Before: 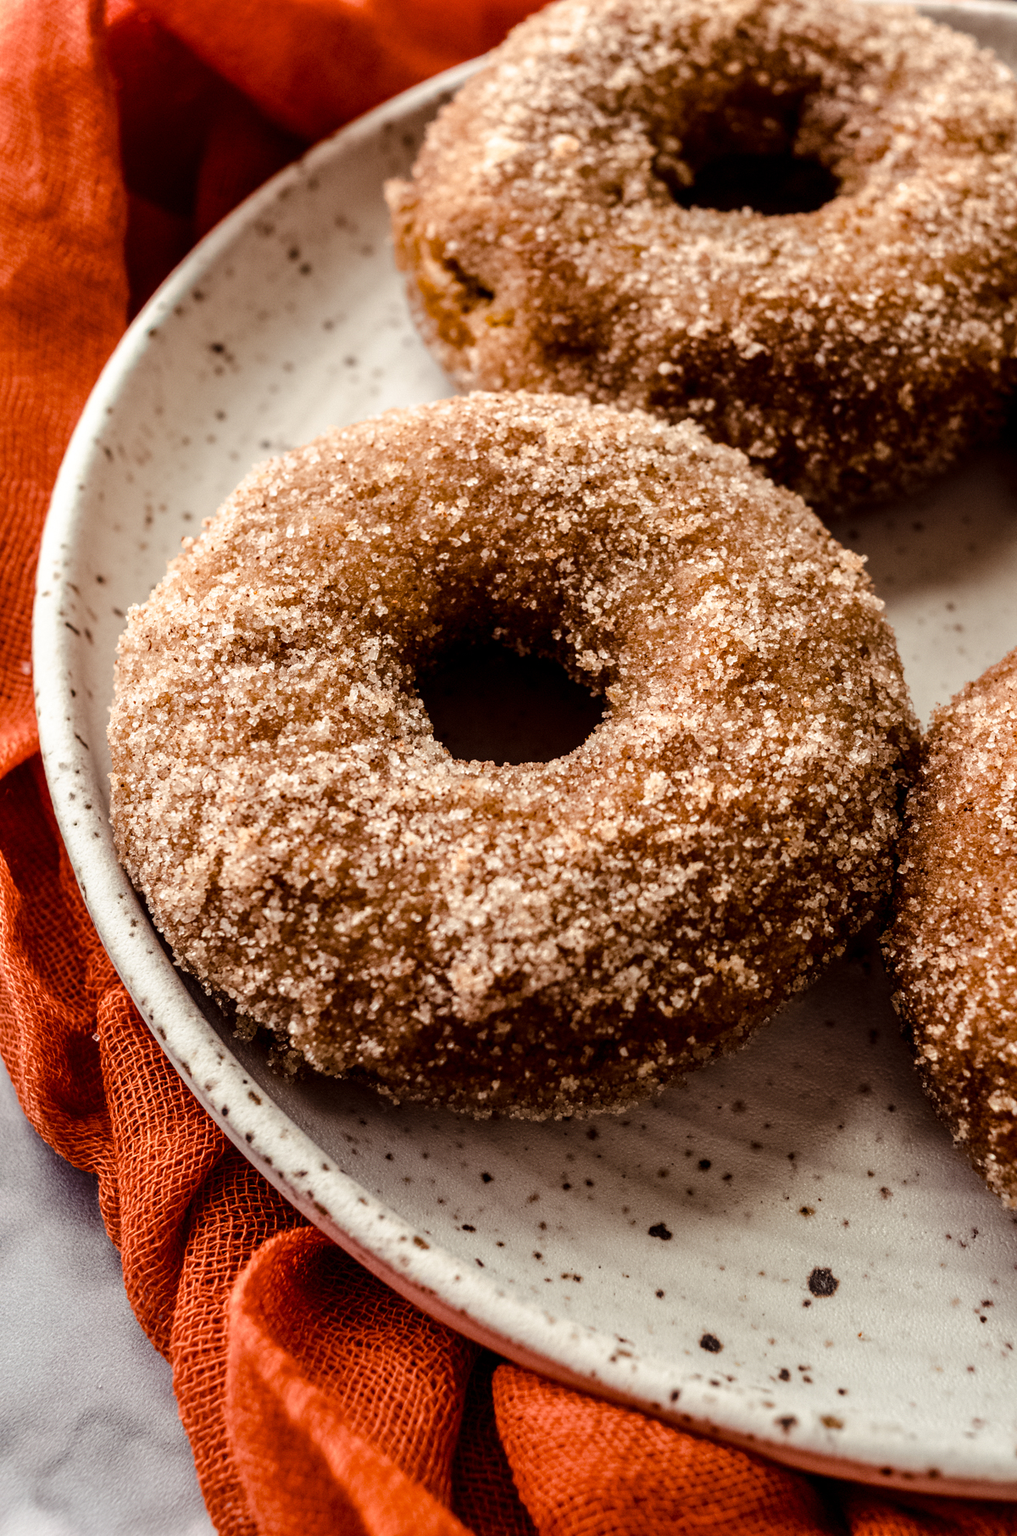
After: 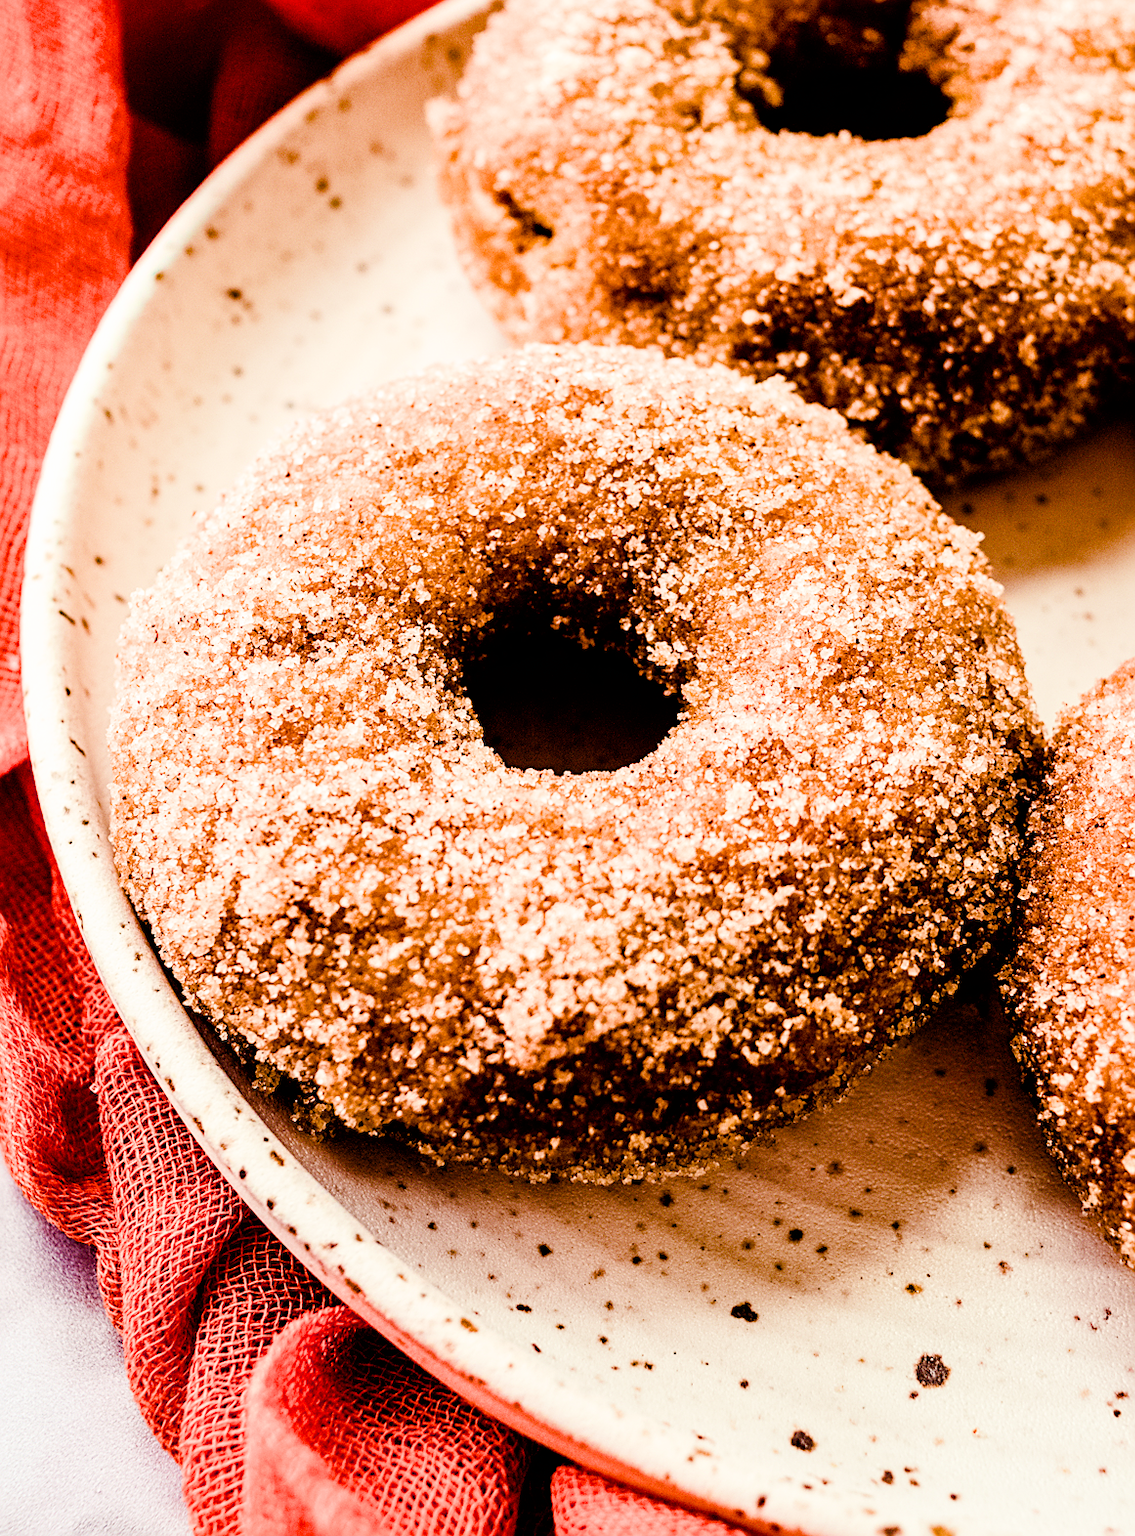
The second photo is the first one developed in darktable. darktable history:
filmic rgb: black relative exposure -8.54 EV, white relative exposure 5.57 EV, threshold 5.94 EV, hardness 3.35, contrast 1.023, enable highlight reconstruction true
crop: left 1.485%, top 6.107%, right 1.6%, bottom 7.086%
contrast brightness saturation: saturation 0.098
sharpen: on, module defaults
exposure: black level correction 0.001, exposure 1.723 EV, compensate highlight preservation false
color balance rgb: linear chroma grading › global chroma 8.707%, perceptual saturation grading › global saturation 20%, perceptual saturation grading › highlights -25.23%, perceptual saturation grading › shadows 49.656%, perceptual brilliance grading › global brilliance 12.345%, global vibrance 20%
